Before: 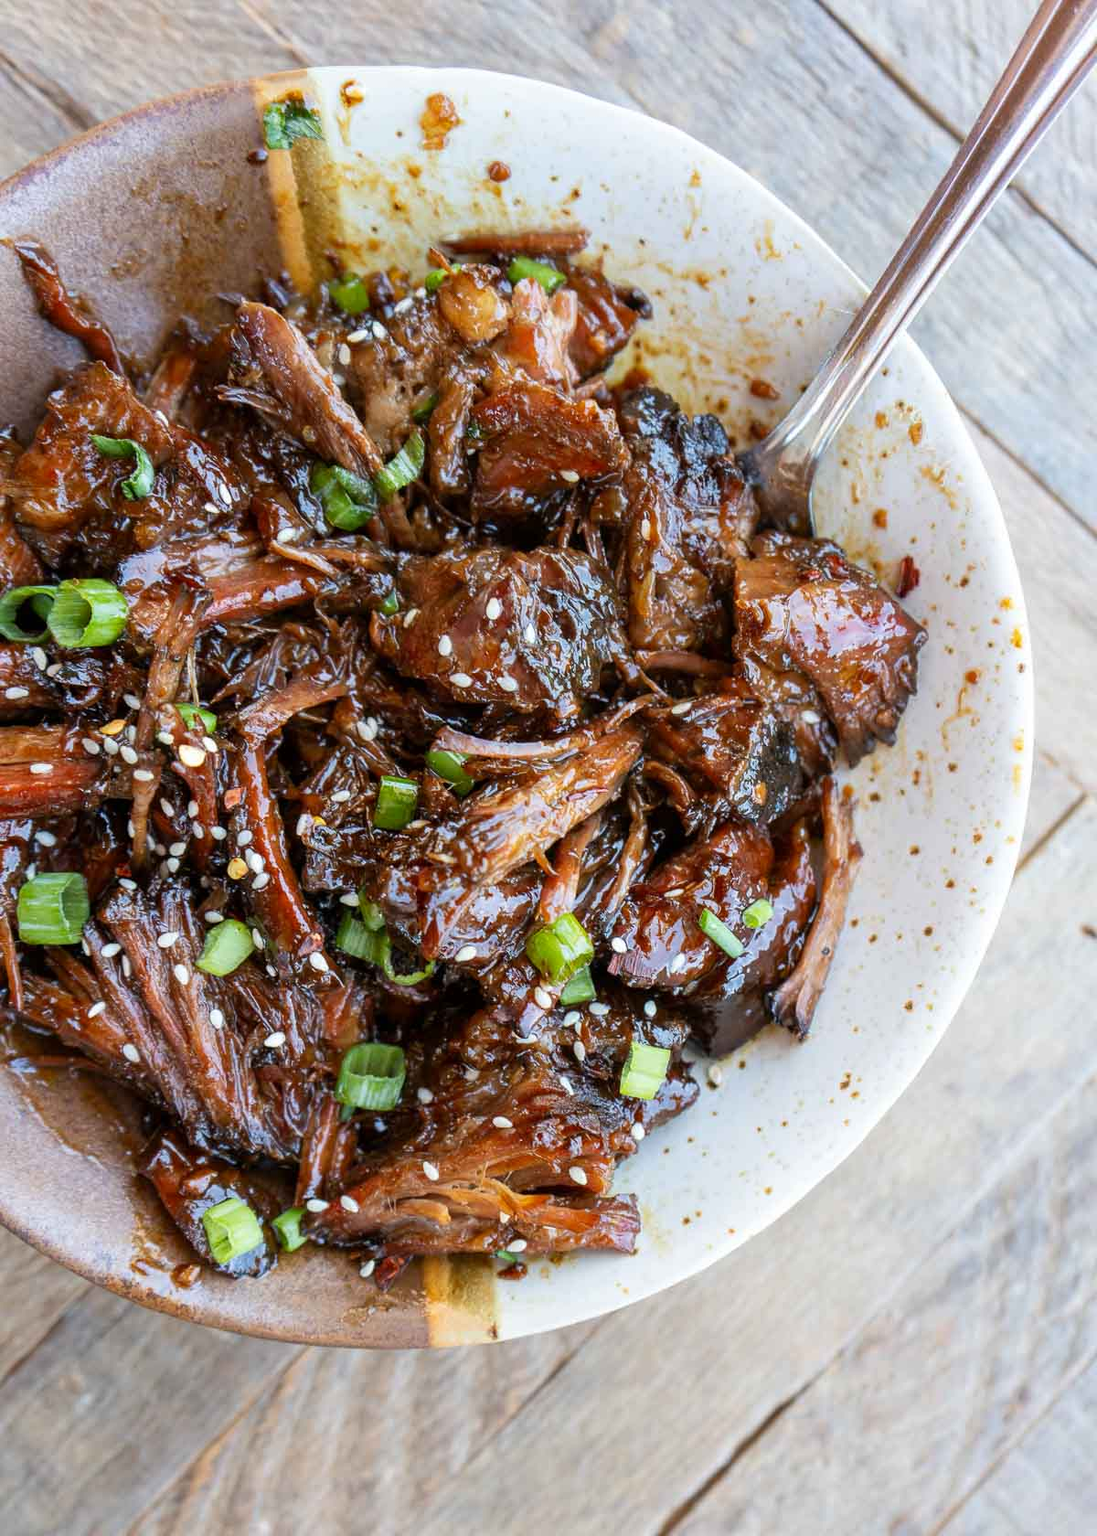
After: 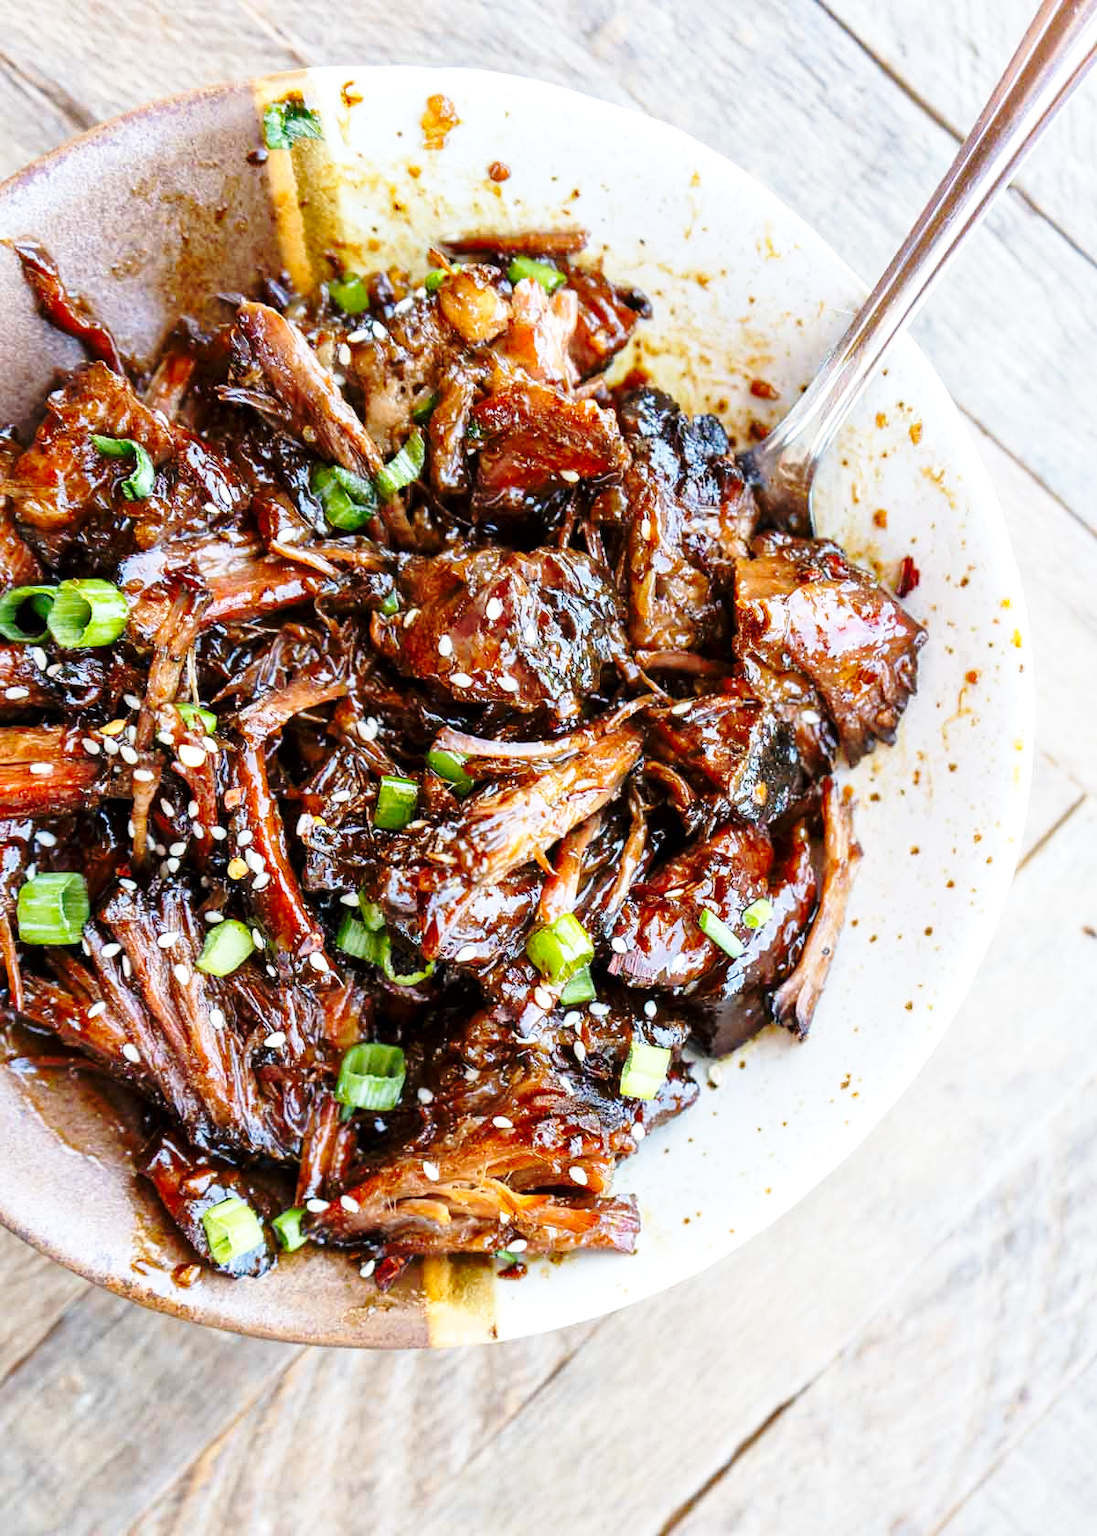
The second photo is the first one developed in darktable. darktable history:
base curve: curves: ch0 [(0, 0) (0.036, 0.037) (0.121, 0.228) (0.46, 0.76) (0.859, 0.983) (1, 1)], preserve colors none
local contrast: mode bilateral grid, contrast 20, coarseness 49, detail 119%, midtone range 0.2
